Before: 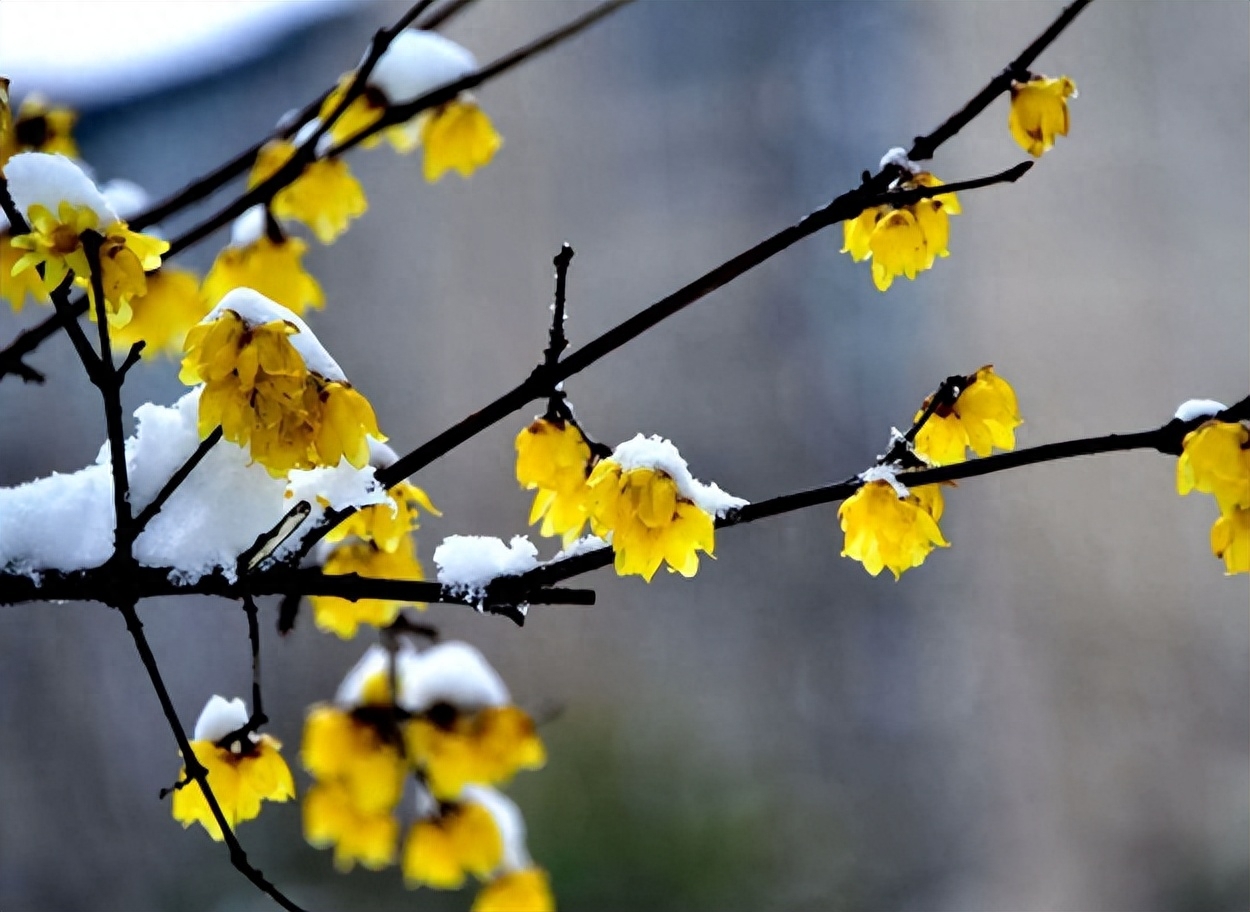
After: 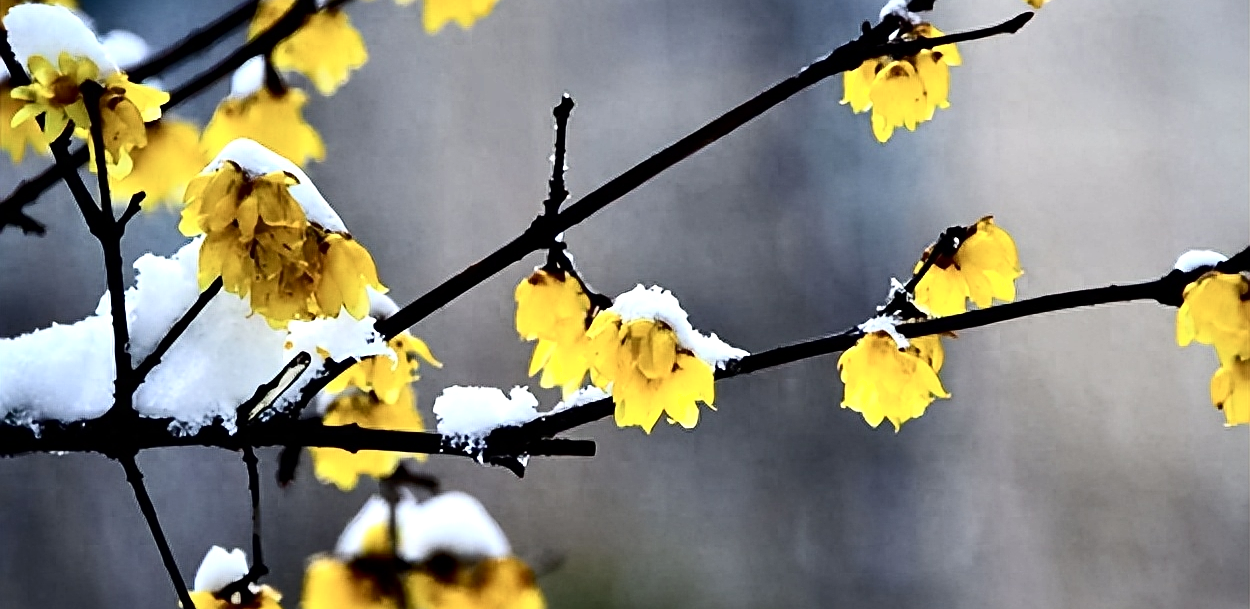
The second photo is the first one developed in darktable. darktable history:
shadows and highlights: shadows -11.73, white point adjustment 4.01, highlights 29.03
sharpen: on, module defaults
crop: top 16.384%, bottom 16.74%
color zones: curves: ch0 [(0.25, 0.5) (0.428, 0.473) (0.75, 0.5)]; ch1 [(0.243, 0.479) (0.398, 0.452) (0.75, 0.5)]
contrast brightness saturation: contrast 0.282
